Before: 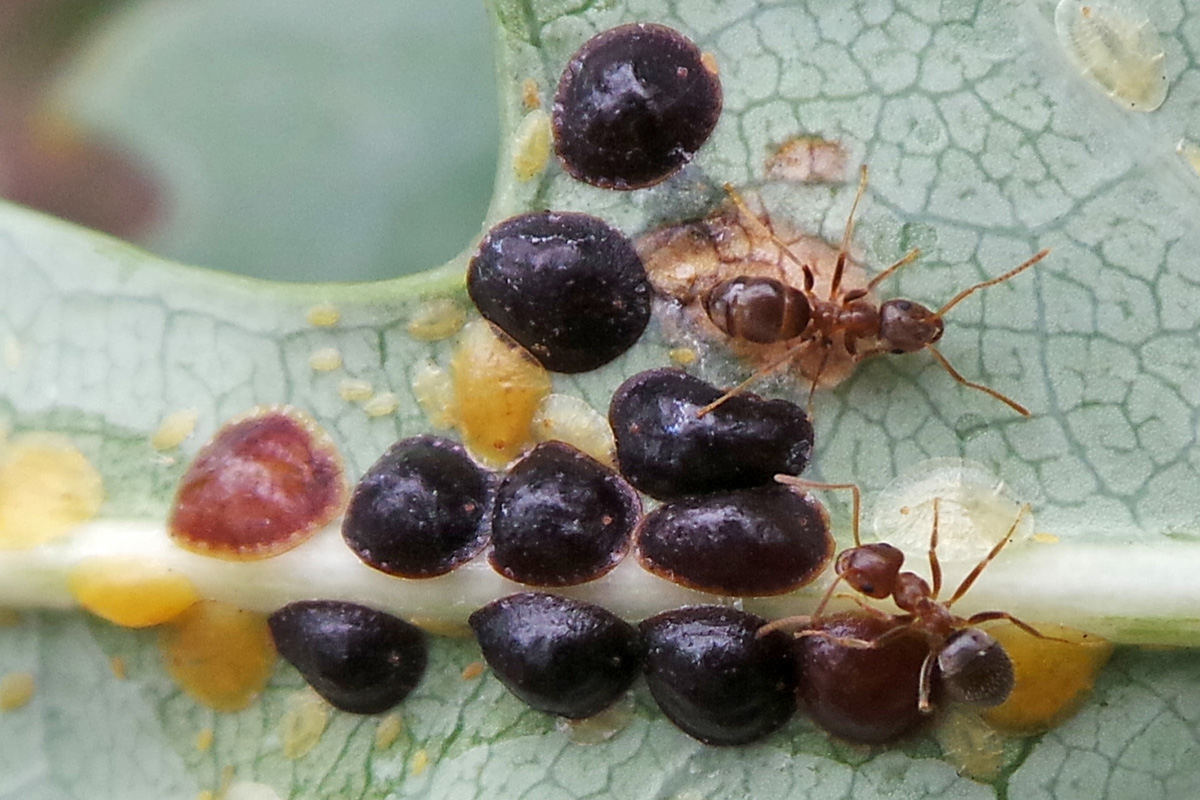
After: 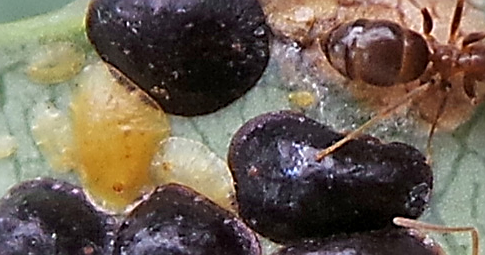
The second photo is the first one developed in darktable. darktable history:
sharpen: radius 2.543, amount 0.636
crop: left 31.751%, top 32.172%, right 27.8%, bottom 35.83%
